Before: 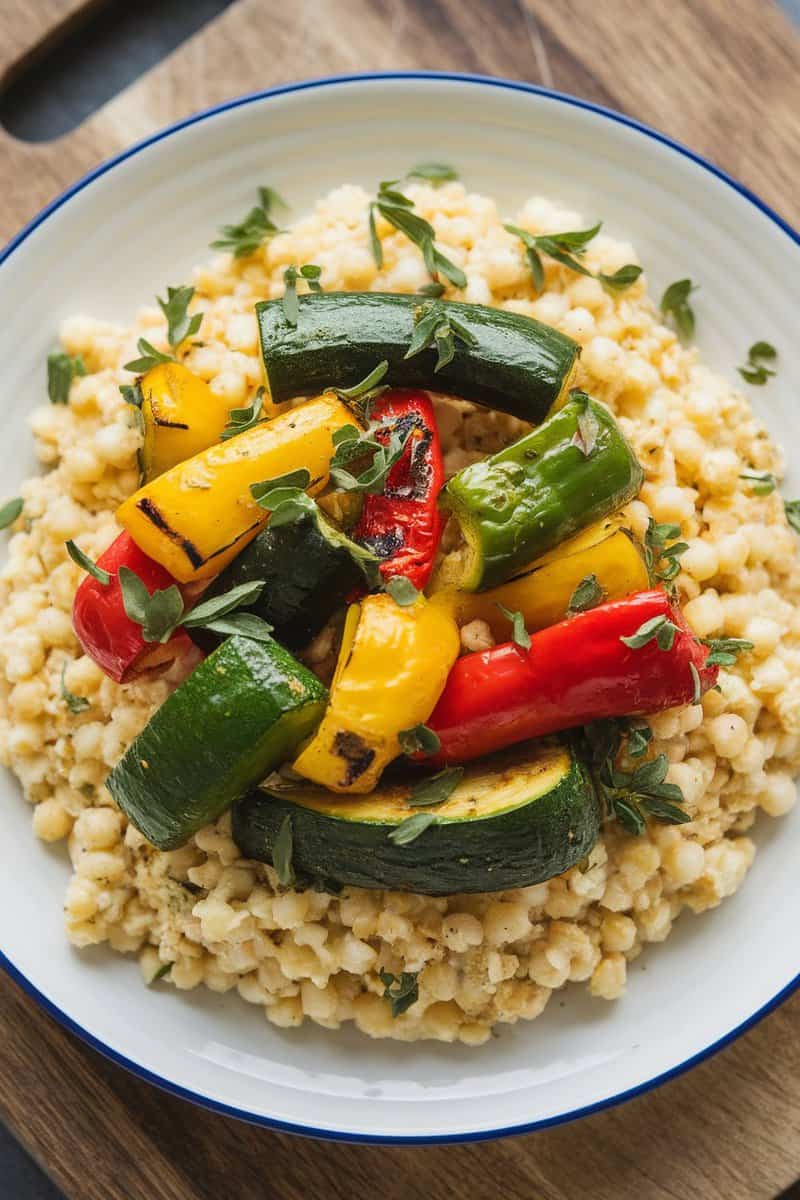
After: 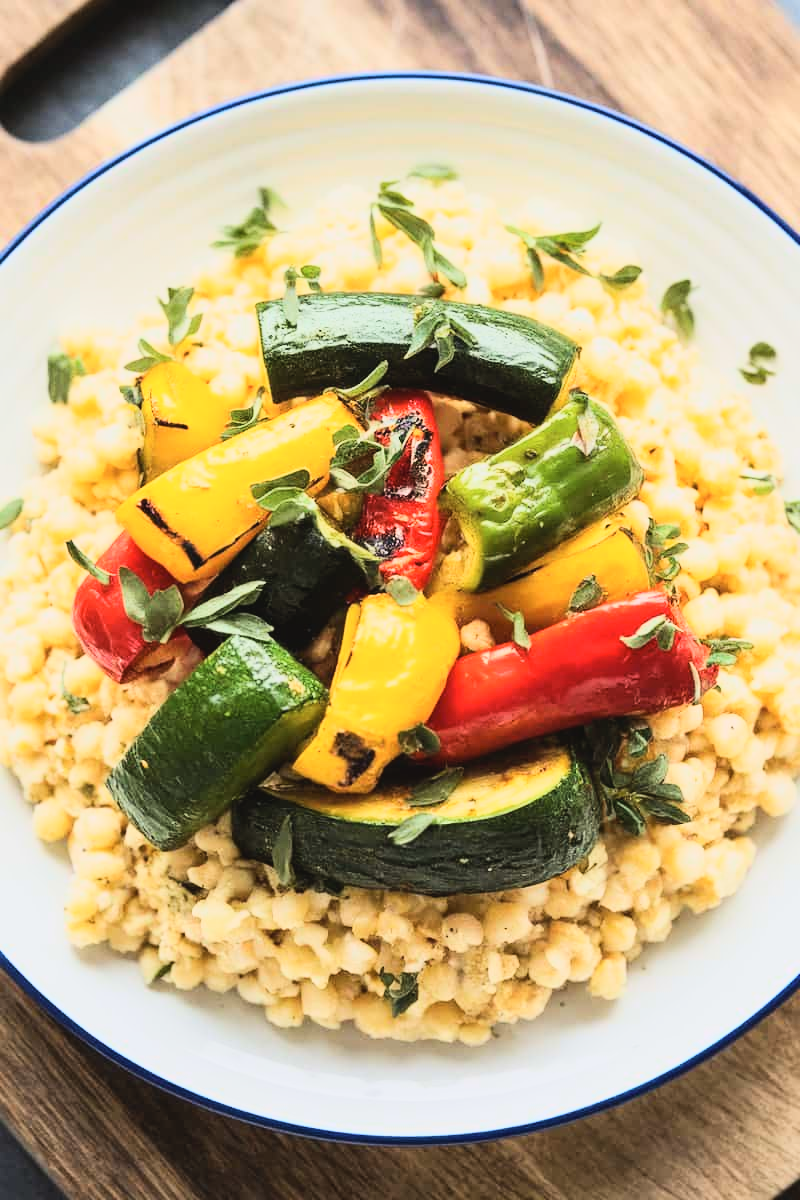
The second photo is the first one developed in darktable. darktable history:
base curve: curves: ch0 [(0, 0) (0.007, 0.004) (0.027, 0.03) (0.046, 0.07) (0.207, 0.54) (0.442, 0.872) (0.673, 0.972) (1, 1)]
contrast brightness saturation: contrast -0.087, brightness -0.038, saturation -0.105
